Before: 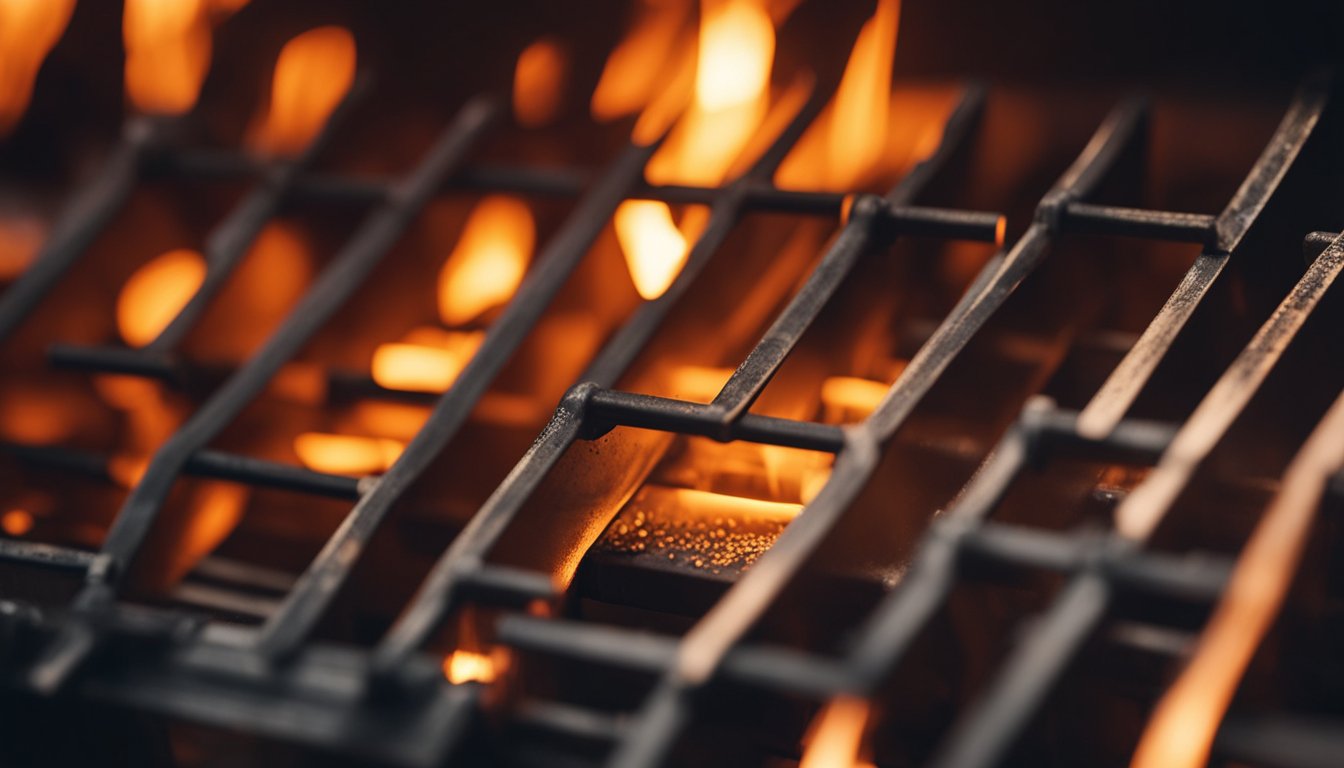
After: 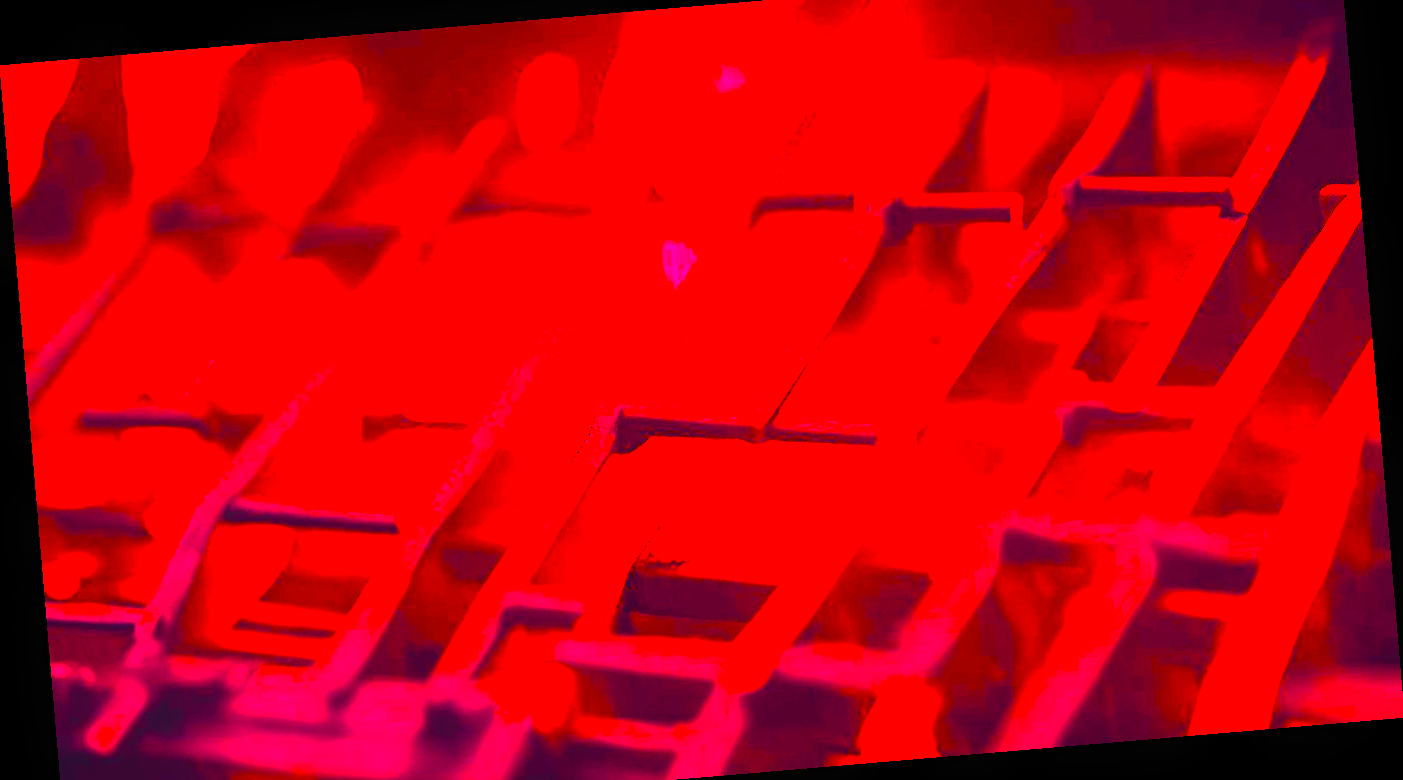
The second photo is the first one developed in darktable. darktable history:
white balance: red 4.26, blue 1.802
crop and rotate: top 5.609%, bottom 5.609%
color balance: input saturation 134.34%, contrast -10.04%, contrast fulcrum 19.67%, output saturation 133.51%
rotate and perspective: rotation -4.86°, automatic cropping off
contrast equalizer: y [[0.5, 0.5, 0.472, 0.5, 0.5, 0.5], [0.5 ×6], [0.5 ×6], [0 ×6], [0 ×6]]
